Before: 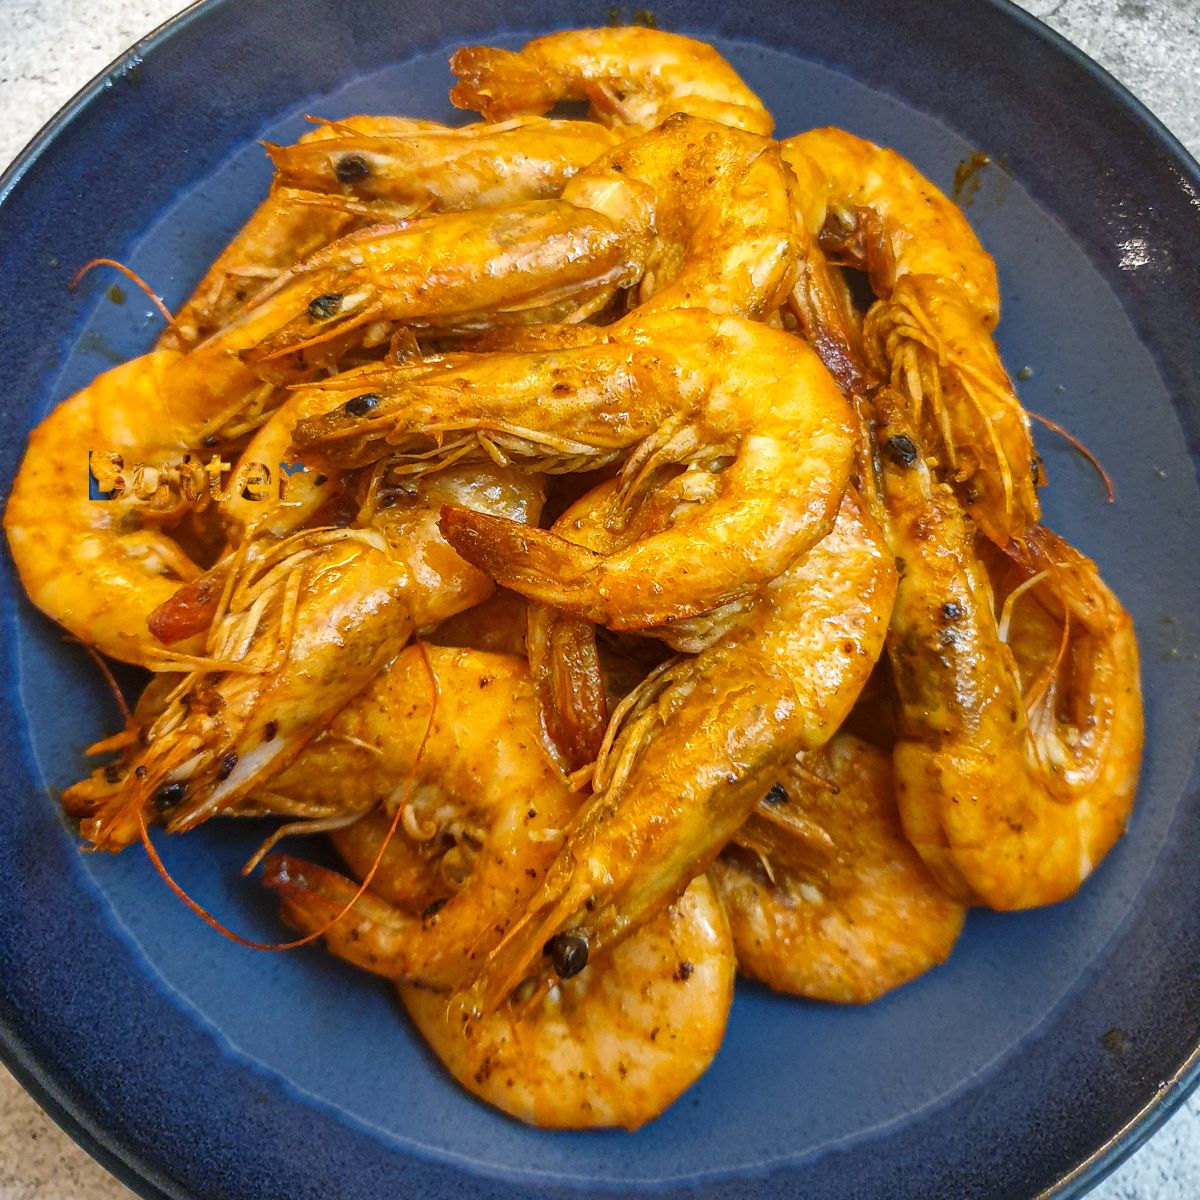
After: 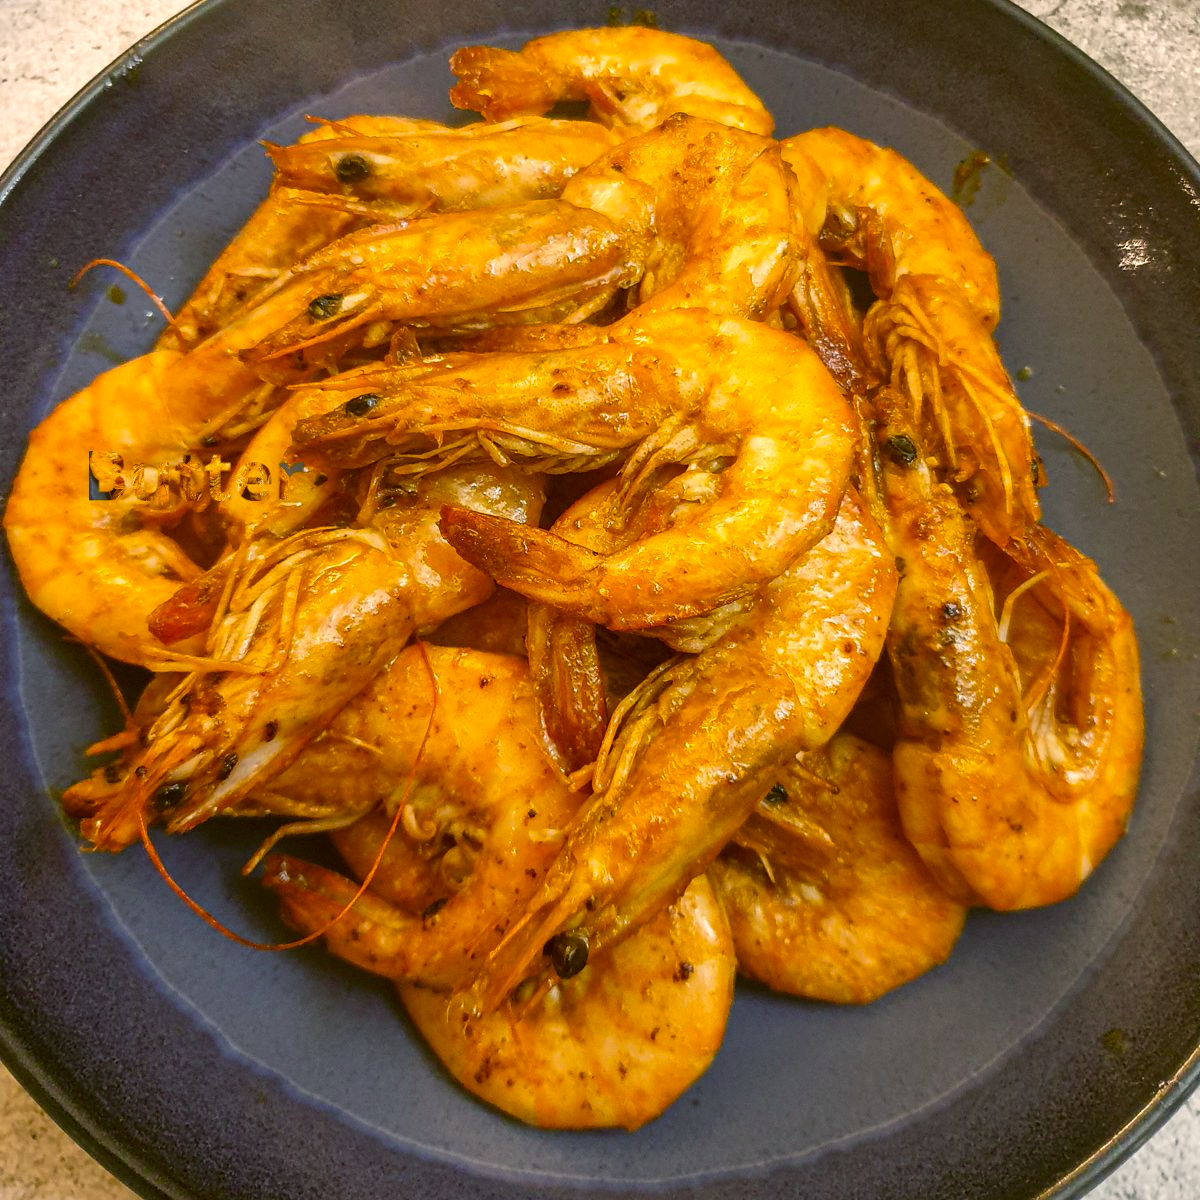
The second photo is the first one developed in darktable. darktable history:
local contrast: mode bilateral grid, contrast 100, coarseness 100, detail 91%, midtone range 0.2
color correction: highlights a* 8.98, highlights b* 15.09, shadows a* -0.49, shadows b* 26.52
